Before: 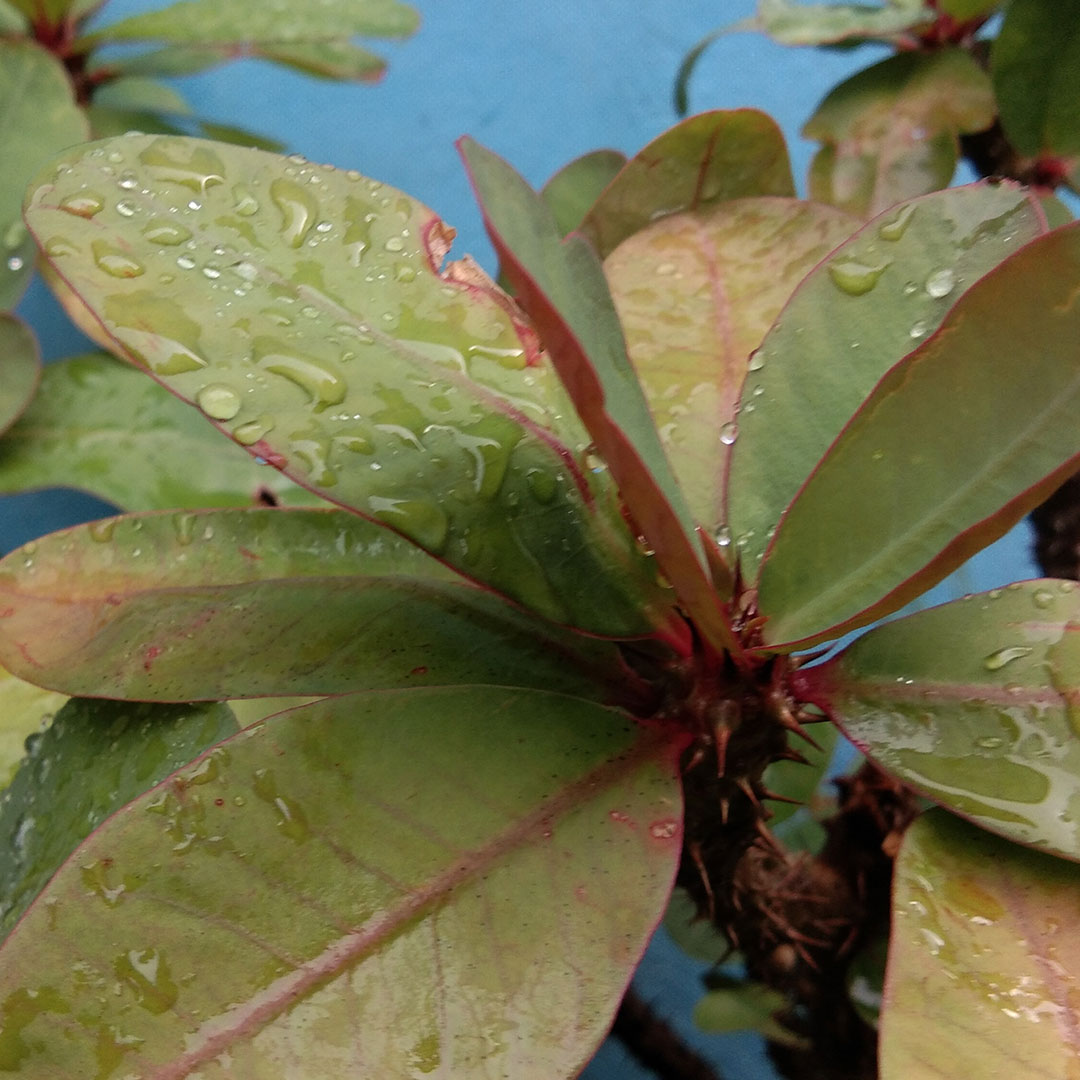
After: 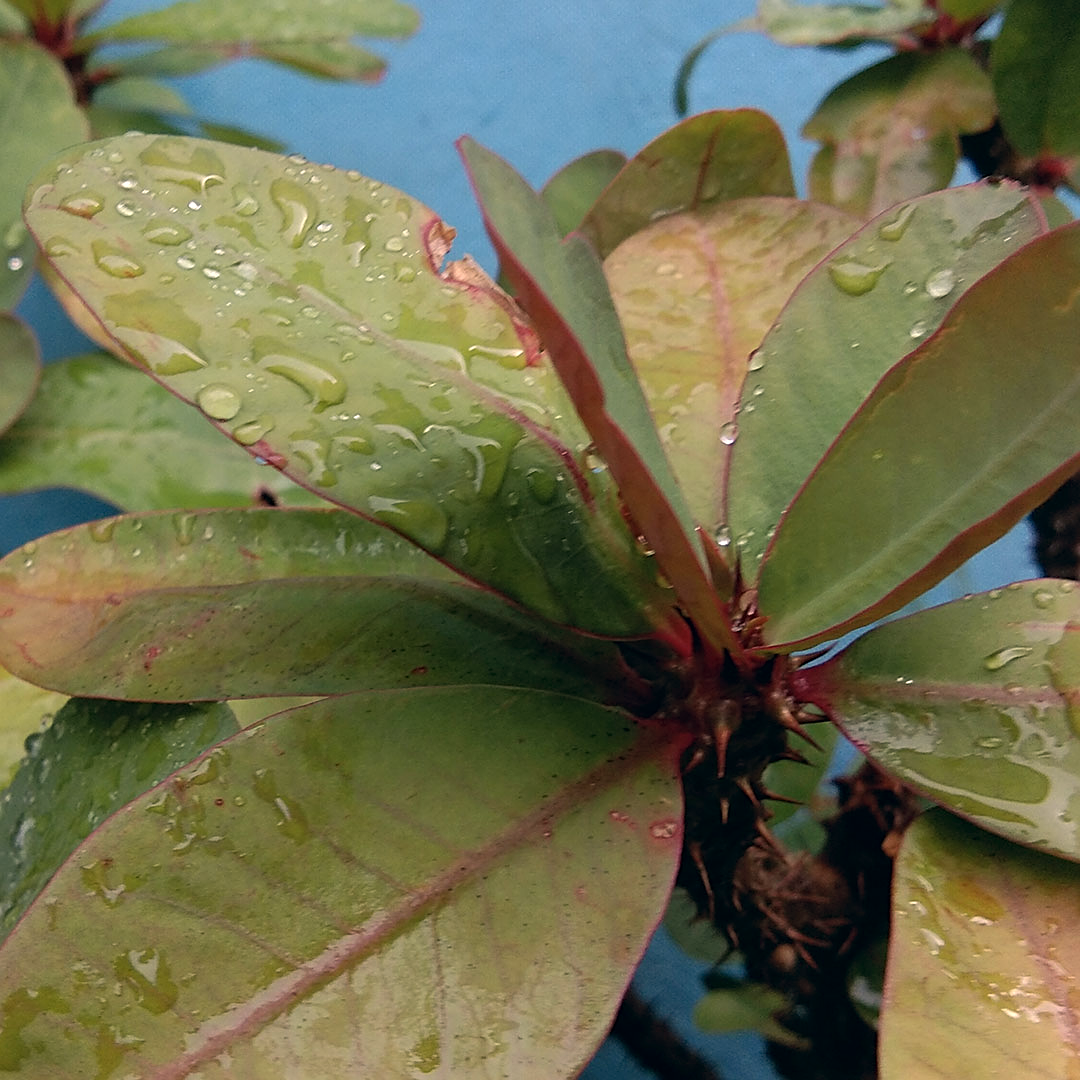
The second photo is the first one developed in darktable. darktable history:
color correction: highlights a* 5.38, highlights b* 5.3, shadows a* -4.26, shadows b* -5.11
sharpen: on, module defaults
